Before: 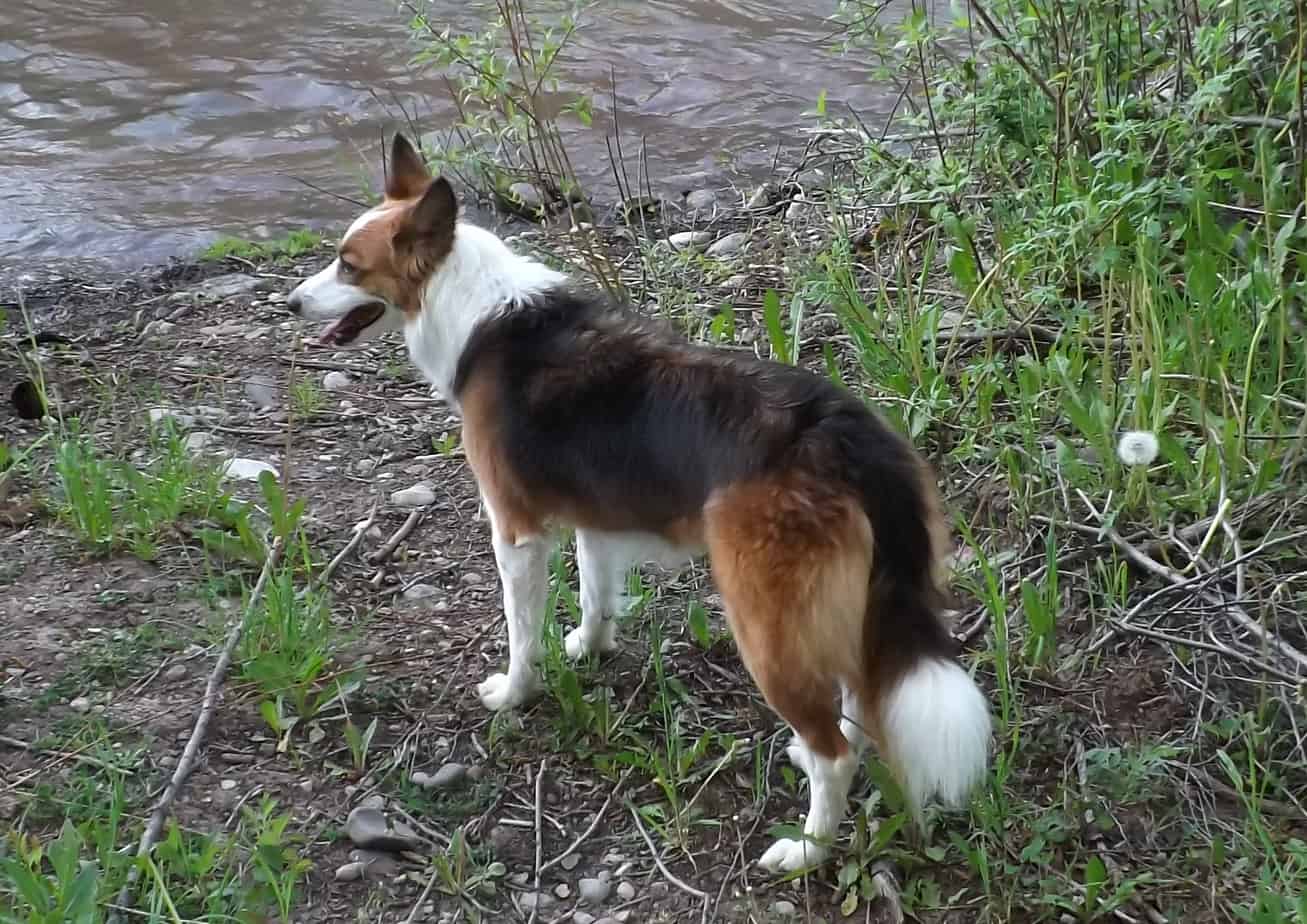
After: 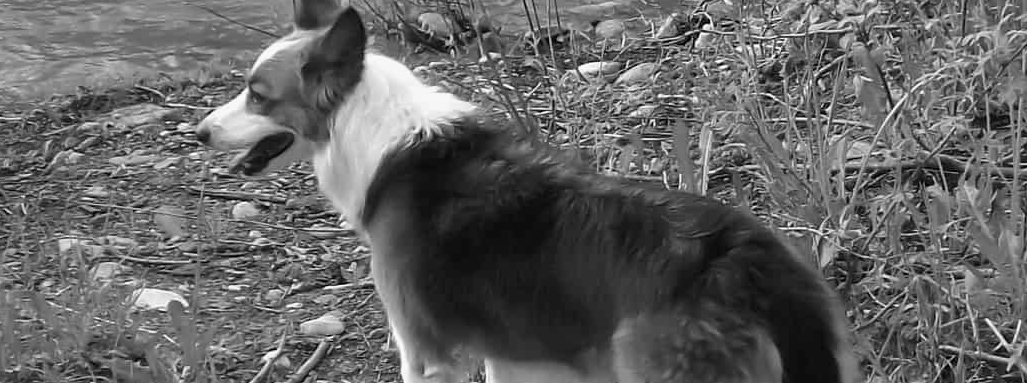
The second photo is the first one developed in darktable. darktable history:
monochrome: a 32, b 64, size 2.3
crop: left 7.036%, top 18.398%, right 14.379%, bottom 40.043%
